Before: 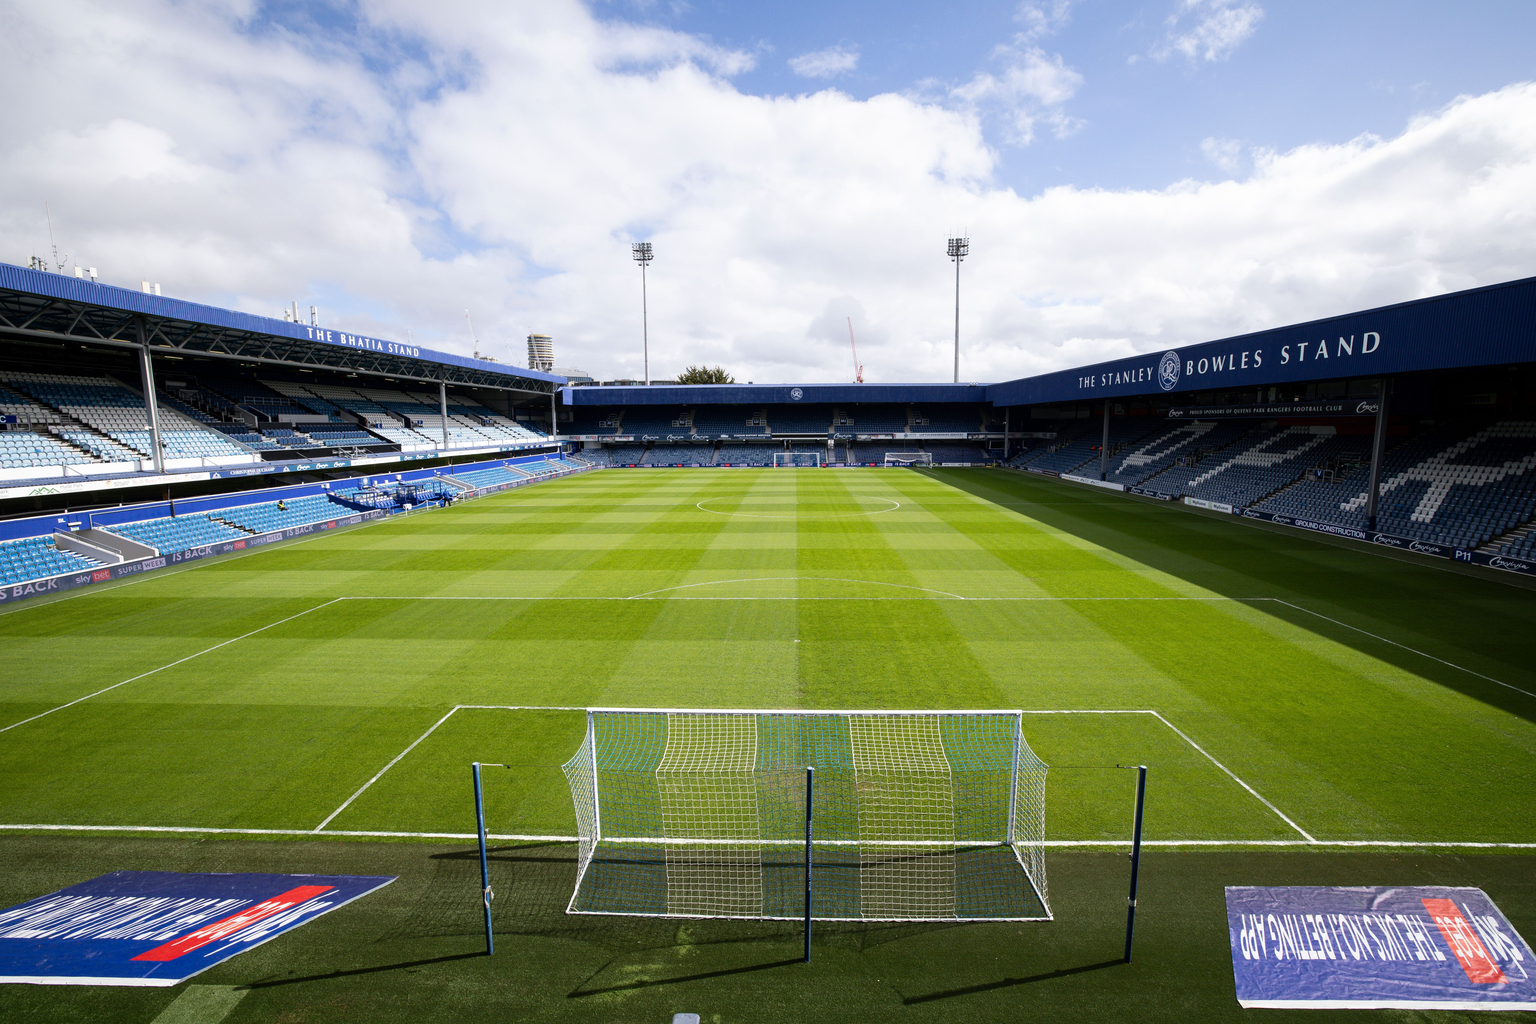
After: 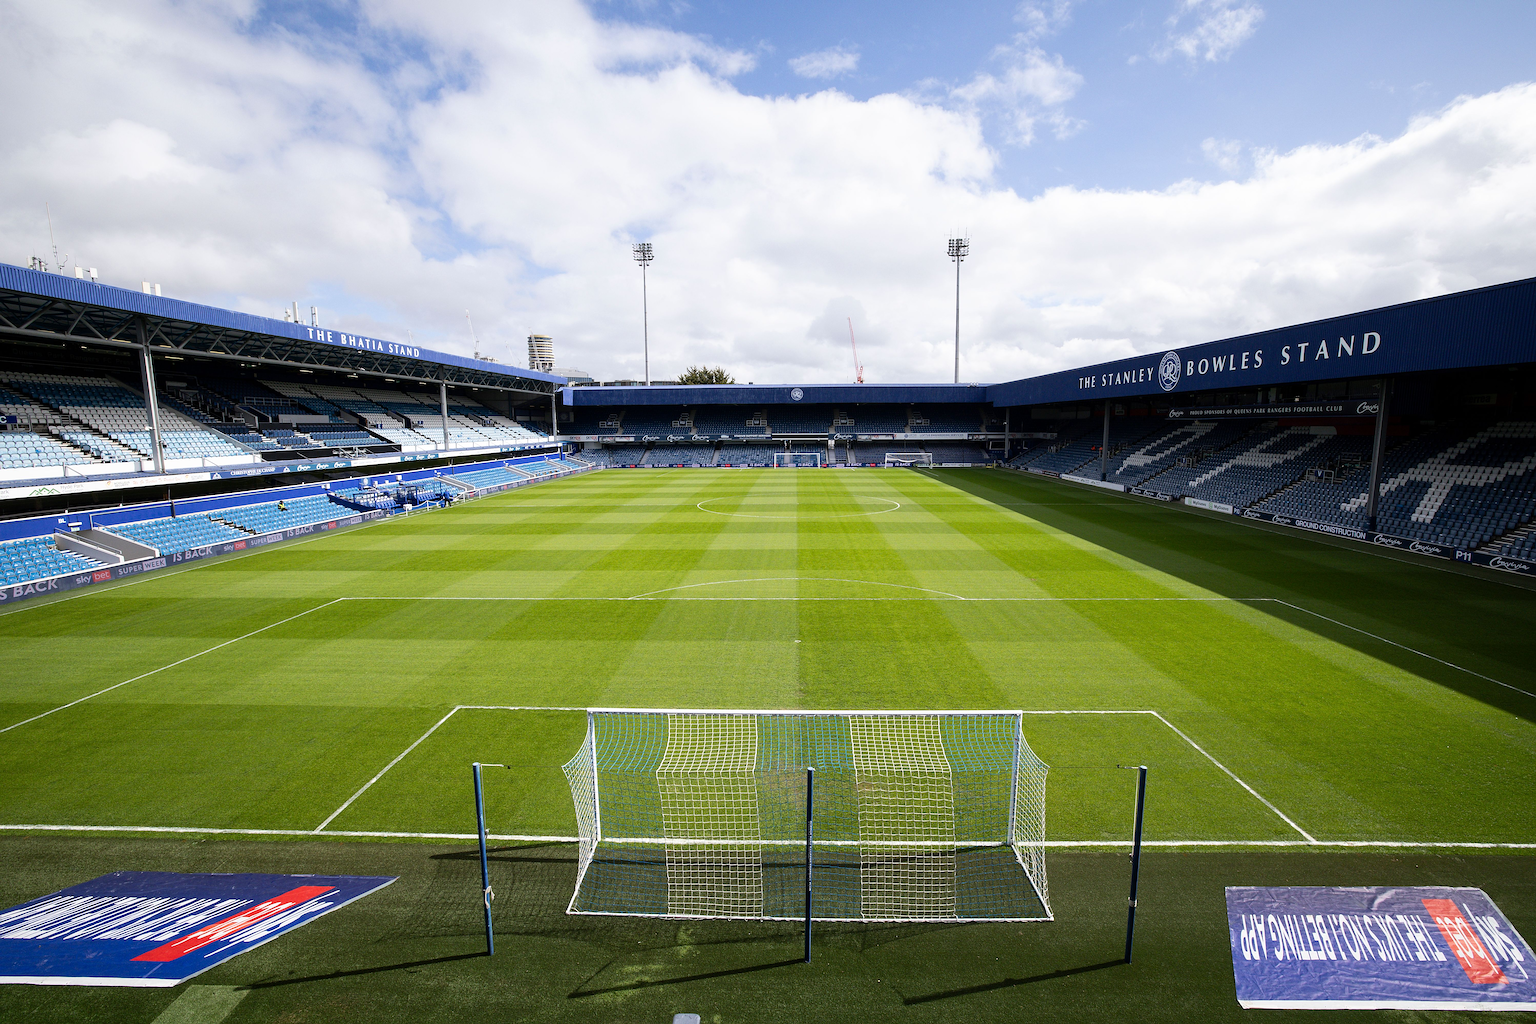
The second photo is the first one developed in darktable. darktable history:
local contrast: mode bilateral grid, contrast 20, coarseness 49, detail 101%, midtone range 0.2
sharpen: on, module defaults
